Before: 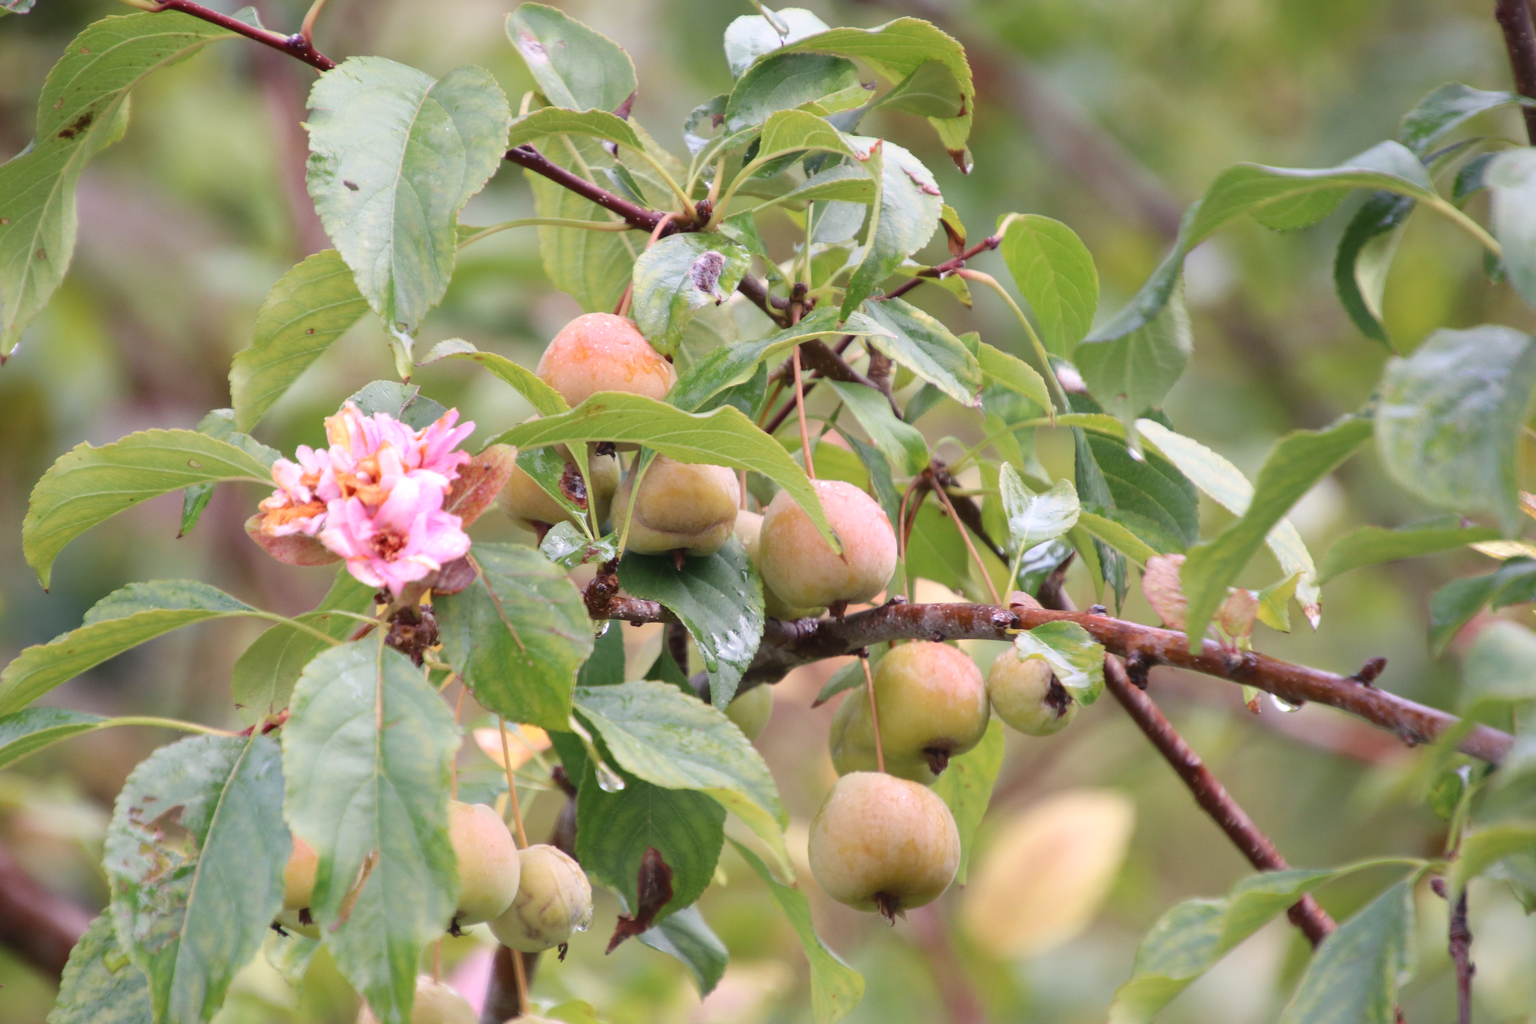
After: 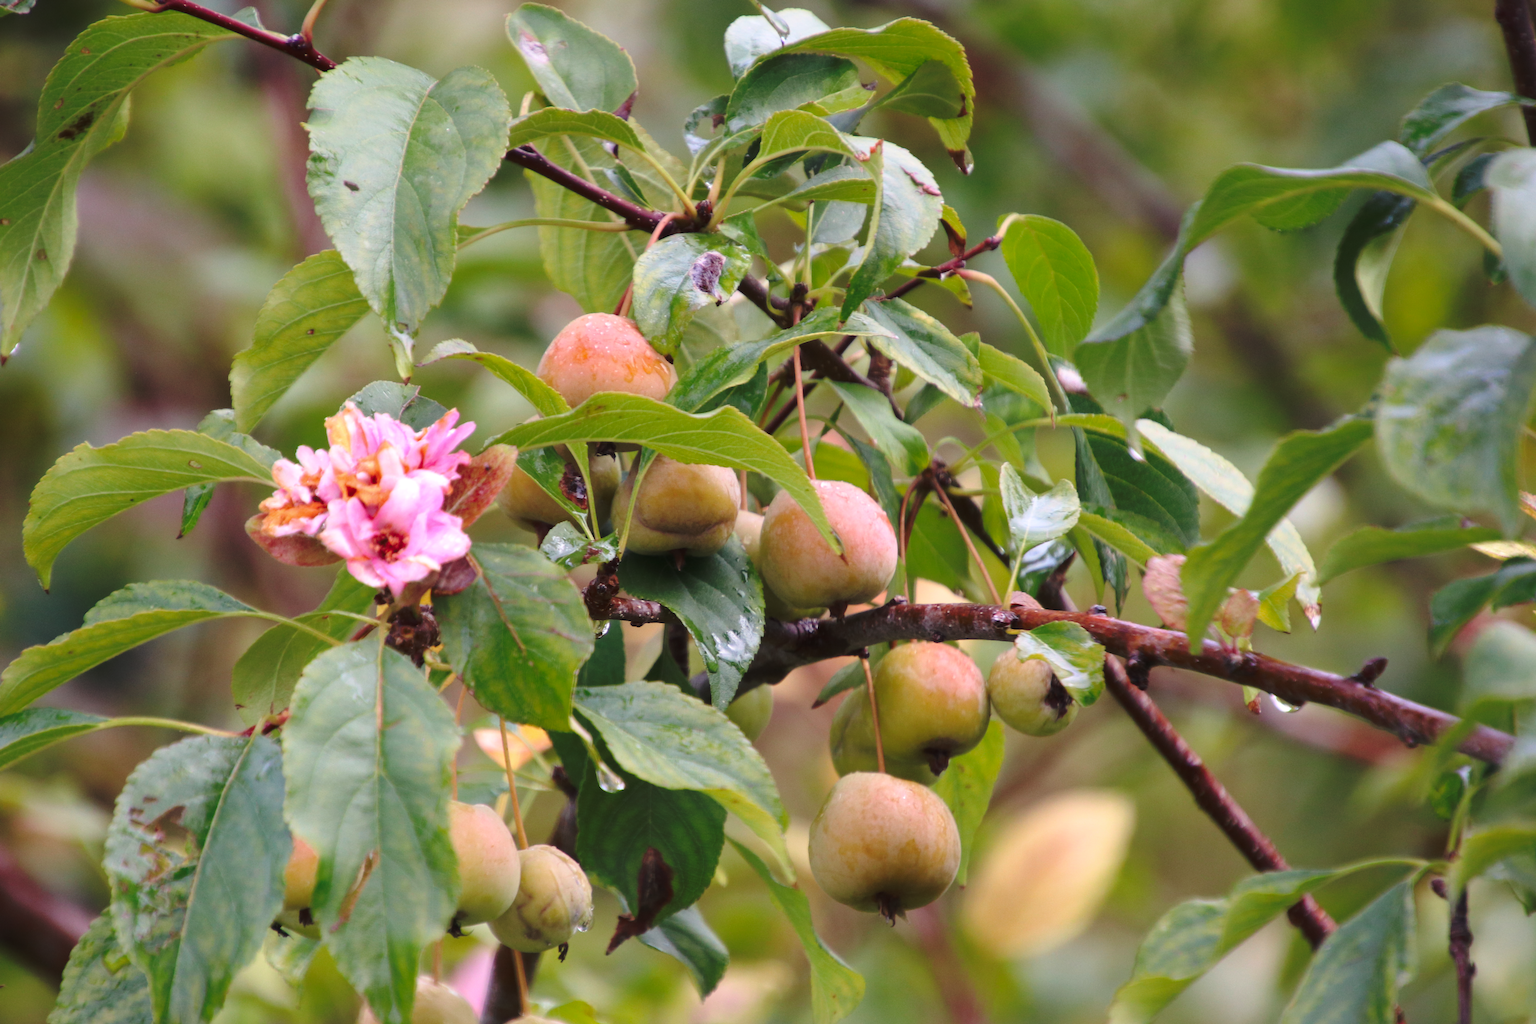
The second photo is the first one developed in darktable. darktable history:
color balance rgb: on, module defaults
tone curve: curves: ch0 [(0, 0) (0.003, 0.002) (0.011, 0.007) (0.025, 0.015) (0.044, 0.026) (0.069, 0.041) (0.1, 0.059) (0.136, 0.08) (0.177, 0.105) (0.224, 0.132) (0.277, 0.163) (0.335, 0.198) (0.399, 0.253) (0.468, 0.341) (0.543, 0.435) (0.623, 0.532) (0.709, 0.635) (0.801, 0.745) (0.898, 0.873) (1, 1)], preserve colors none
